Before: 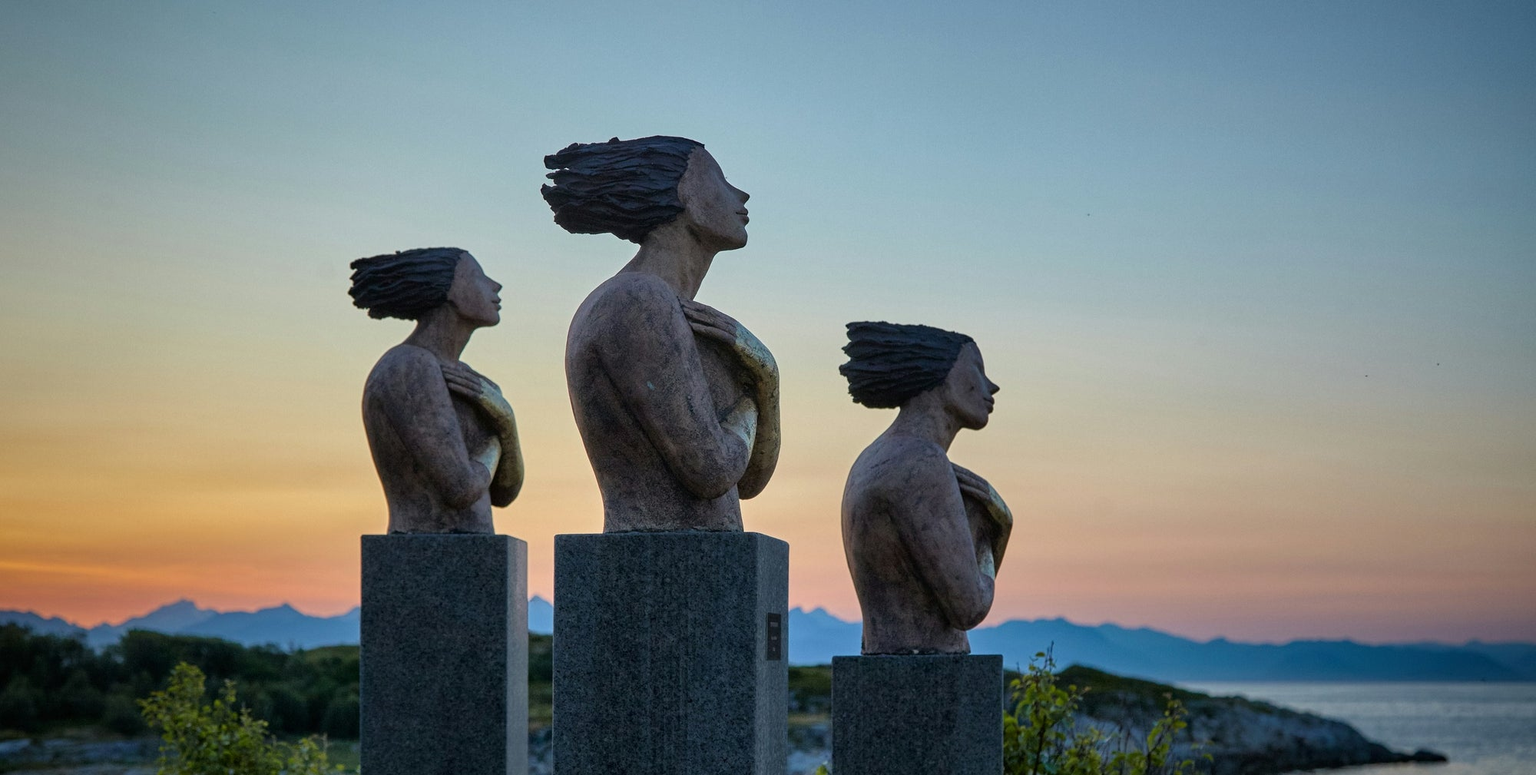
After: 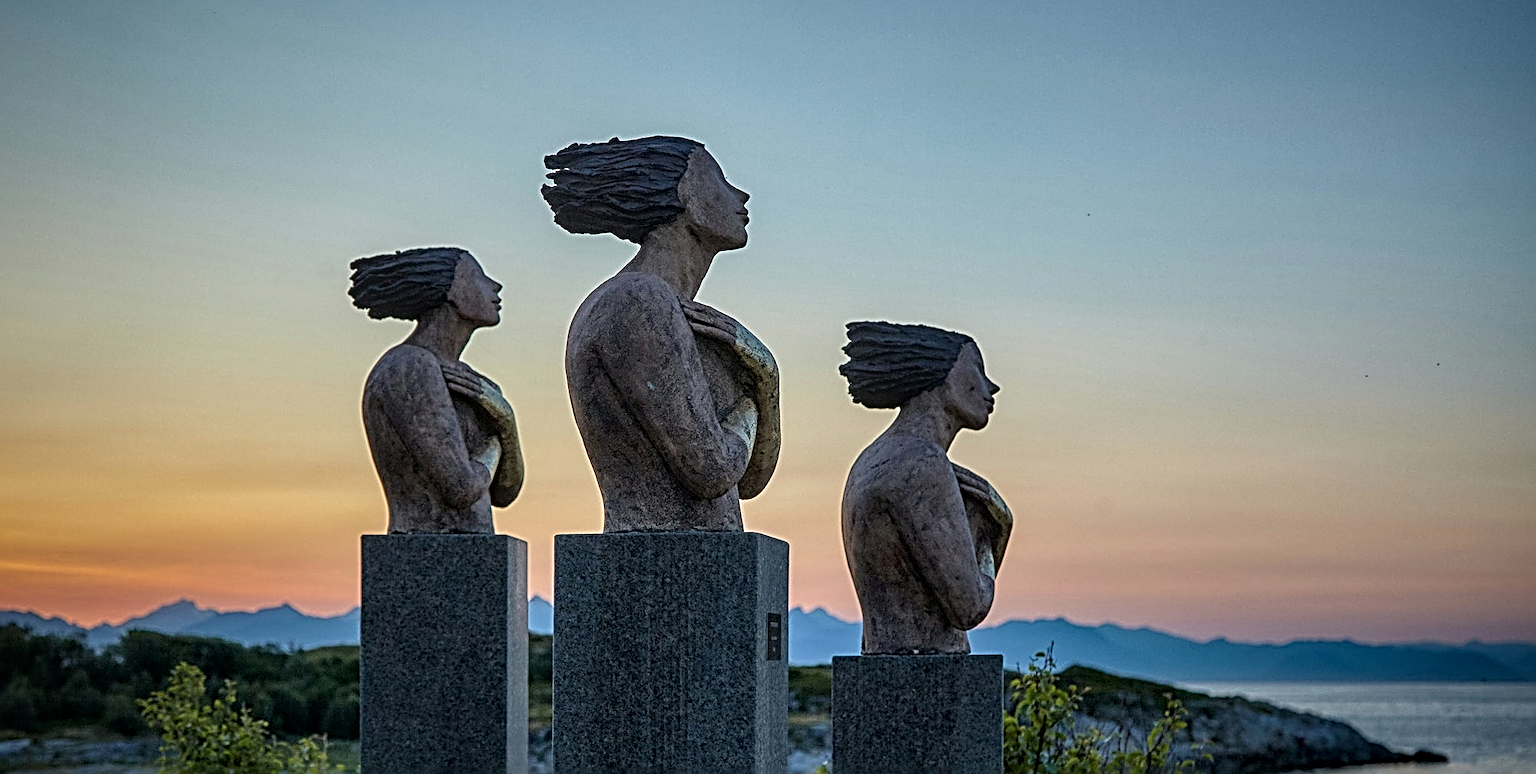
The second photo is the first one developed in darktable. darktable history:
sharpen: radius 3.69, amount 0.928
local contrast: on, module defaults
contrast brightness saturation: saturation -0.05
